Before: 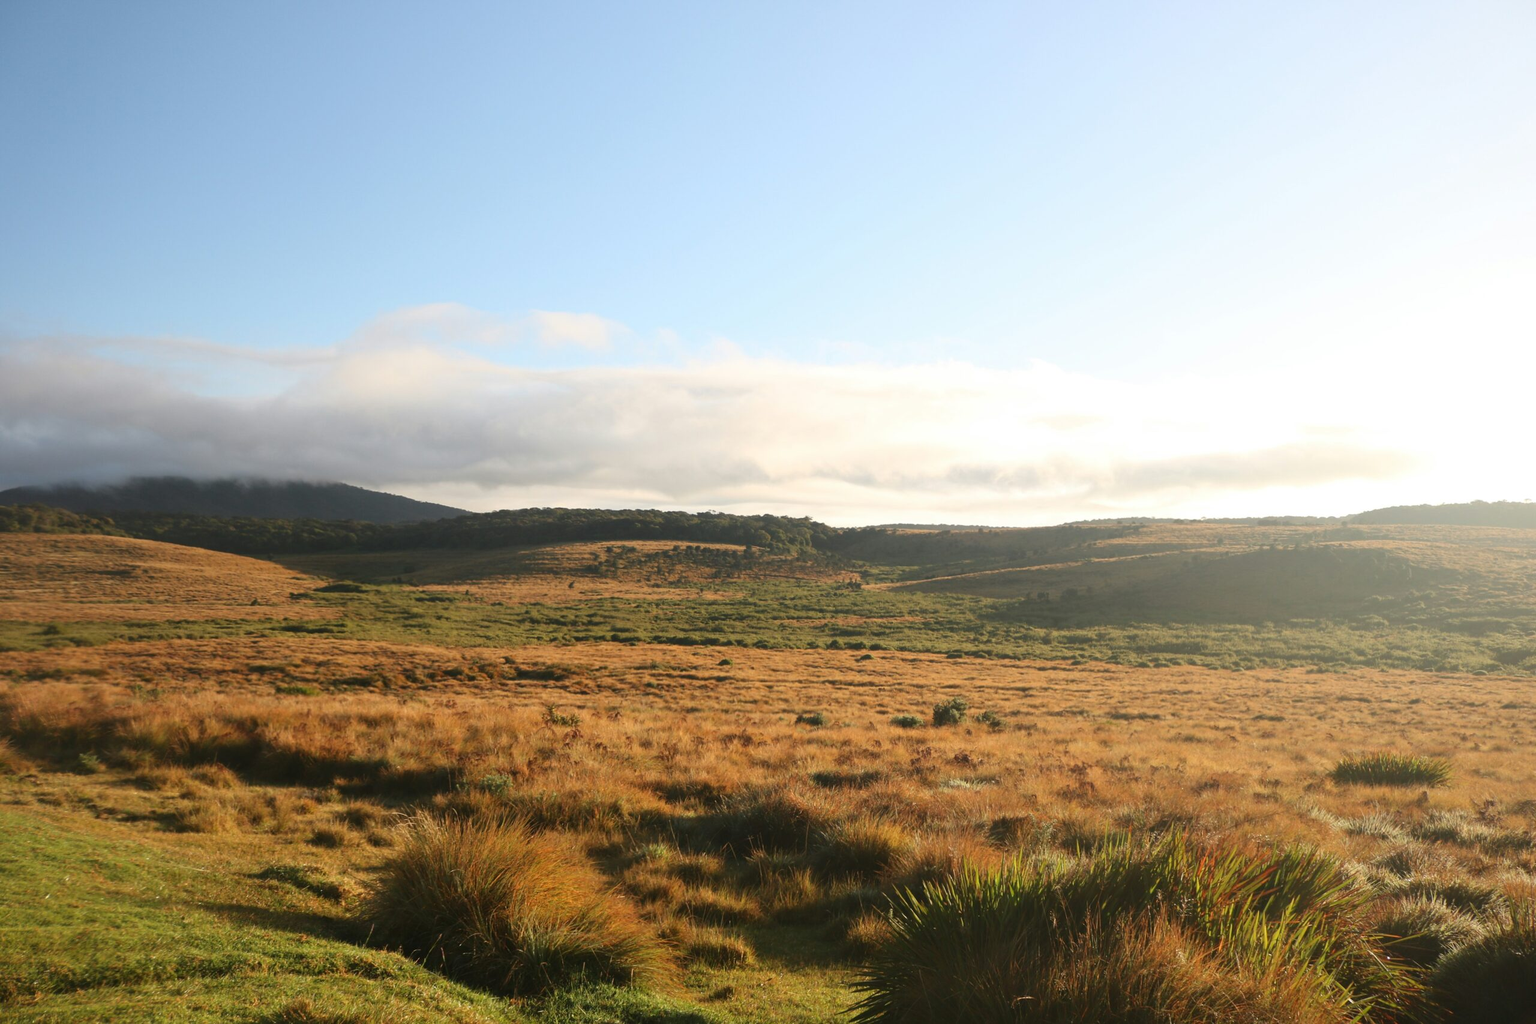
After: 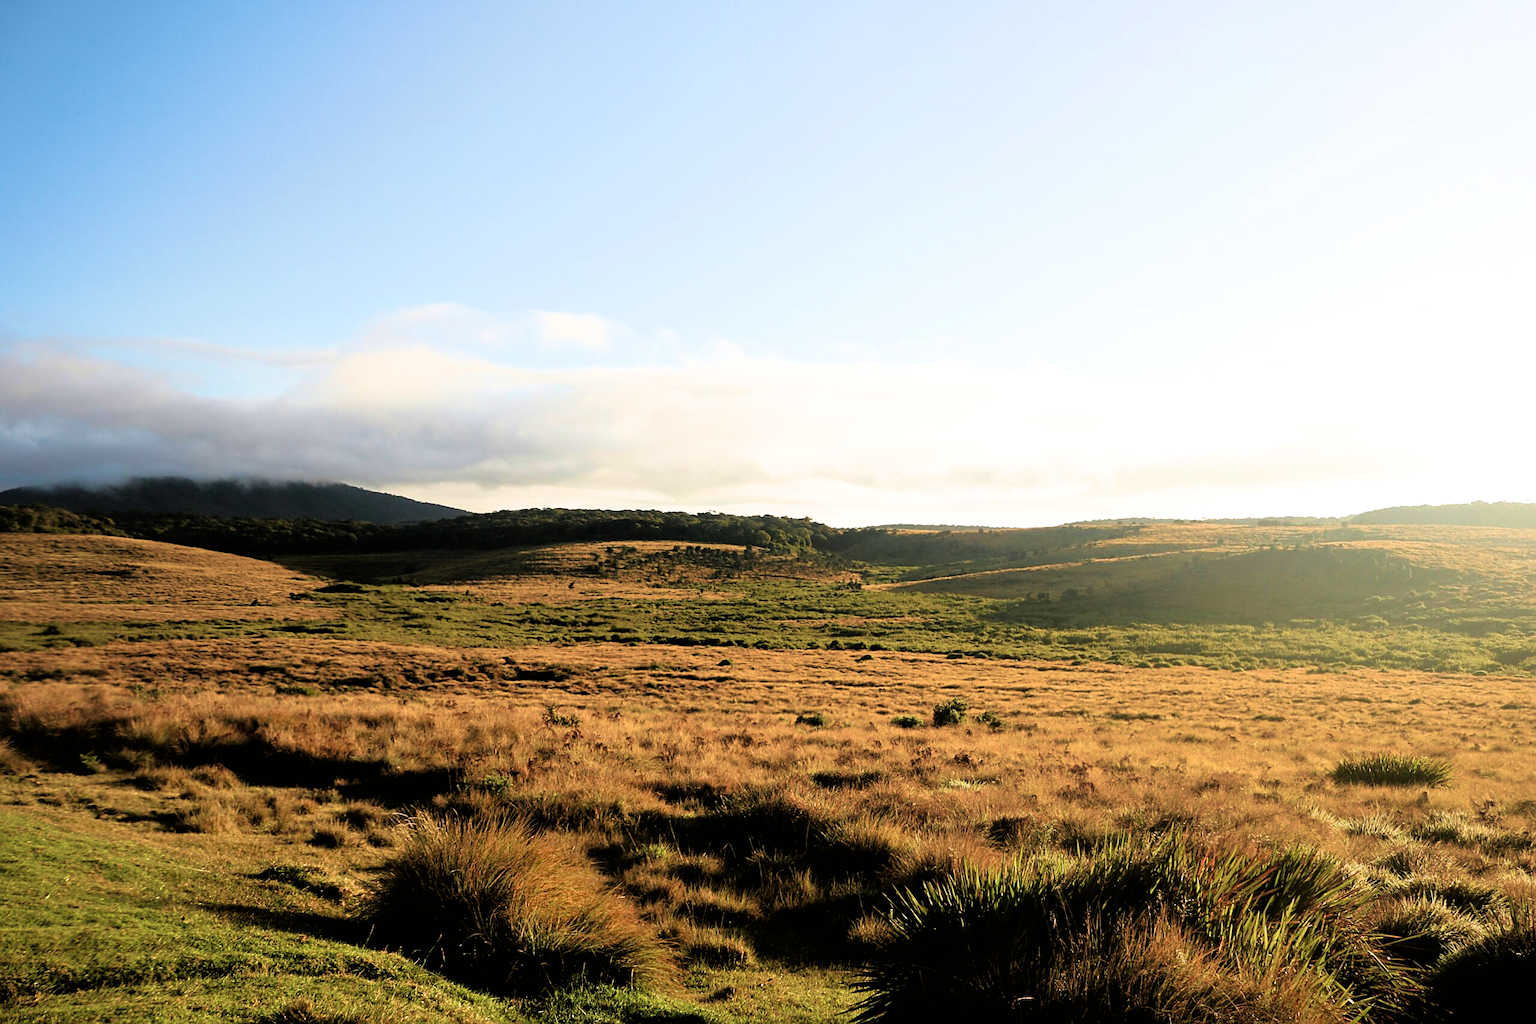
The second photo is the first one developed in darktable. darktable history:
sharpen: on, module defaults
filmic rgb: black relative exposure -3.67 EV, white relative exposure 2.44 EV, hardness 3.27
velvia: strength 74.39%
